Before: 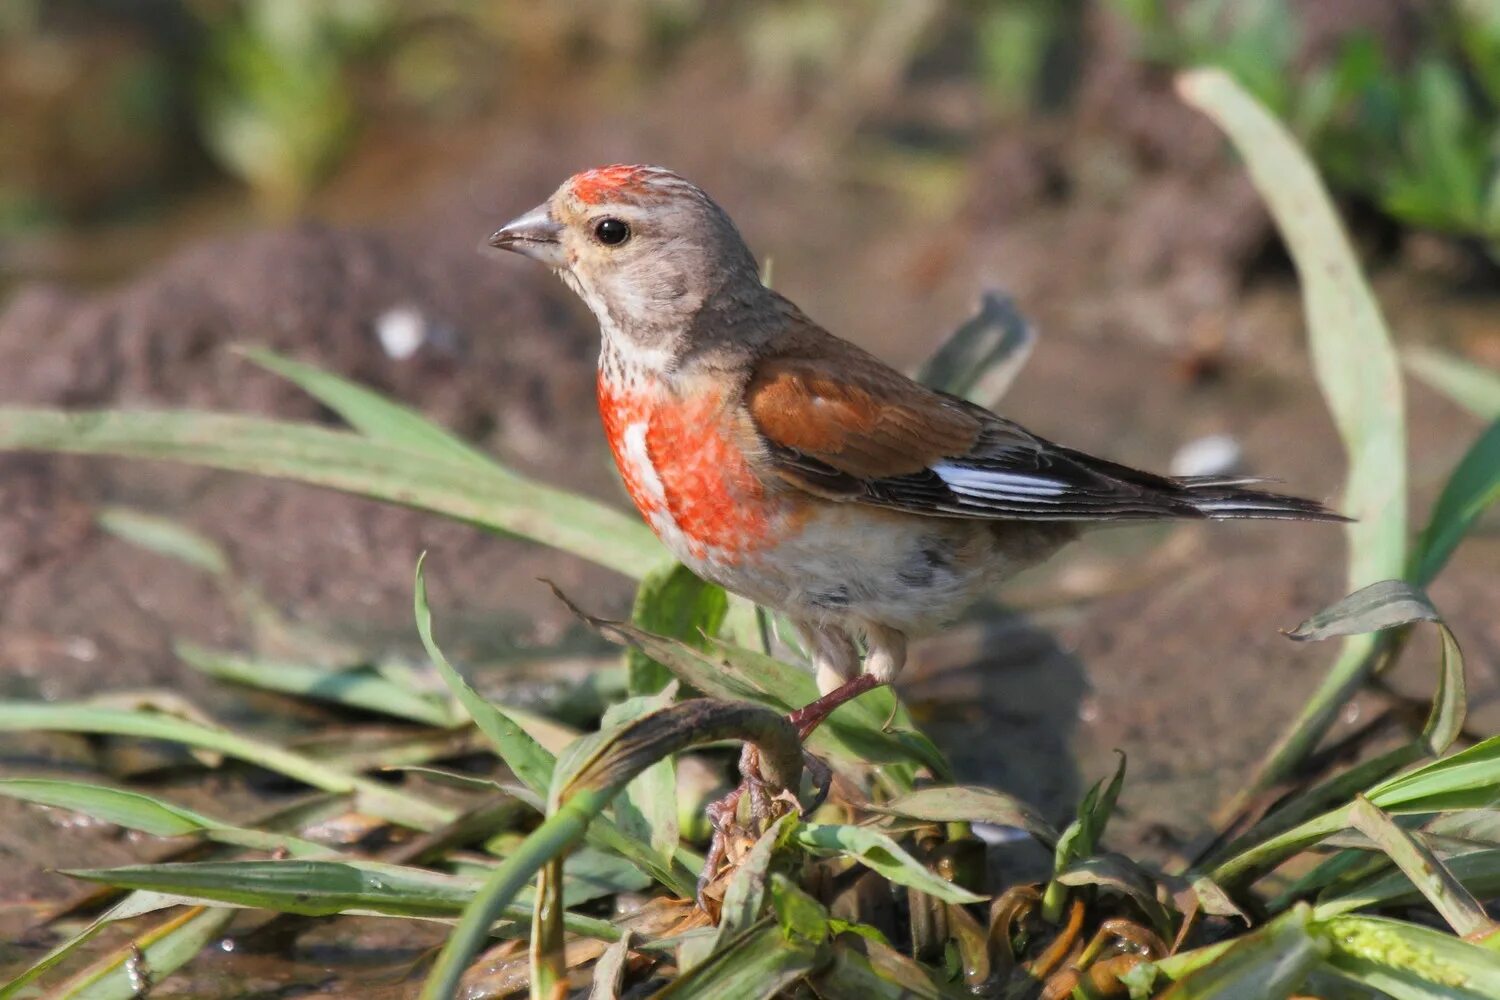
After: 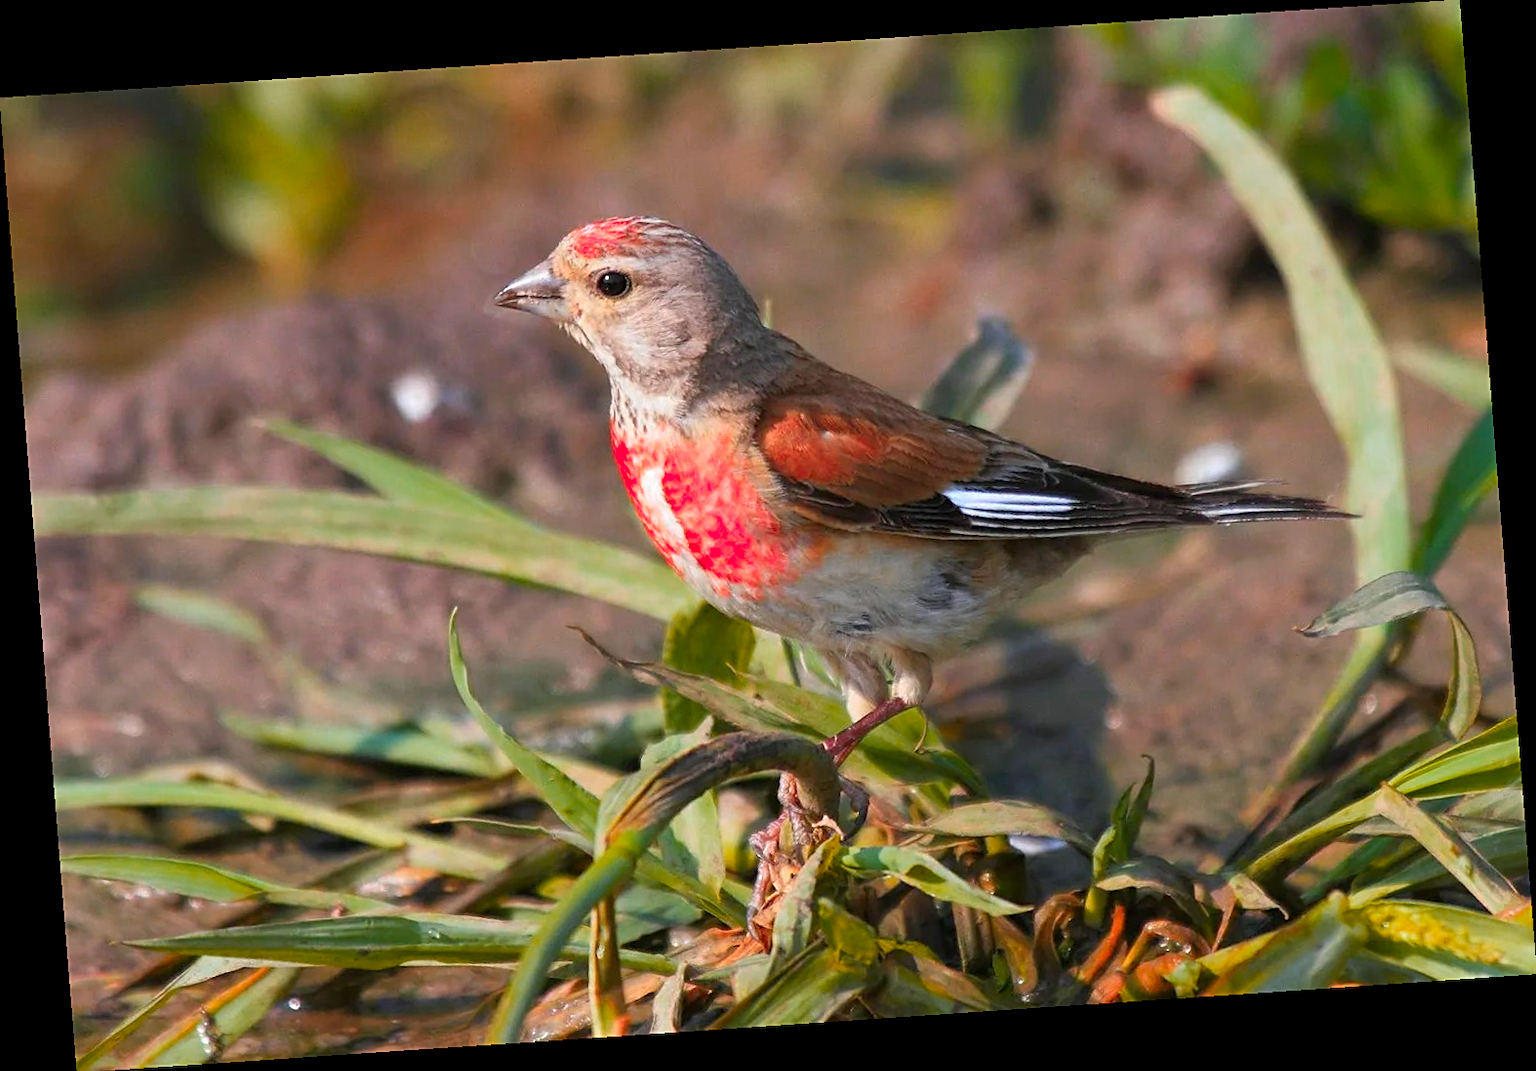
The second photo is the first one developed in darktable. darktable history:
sharpen: on, module defaults
color zones: curves: ch0 [(0.473, 0.374) (0.742, 0.784)]; ch1 [(0.354, 0.737) (0.742, 0.705)]; ch2 [(0.318, 0.421) (0.758, 0.532)]
rotate and perspective: rotation -4.2°, shear 0.006, automatic cropping off
